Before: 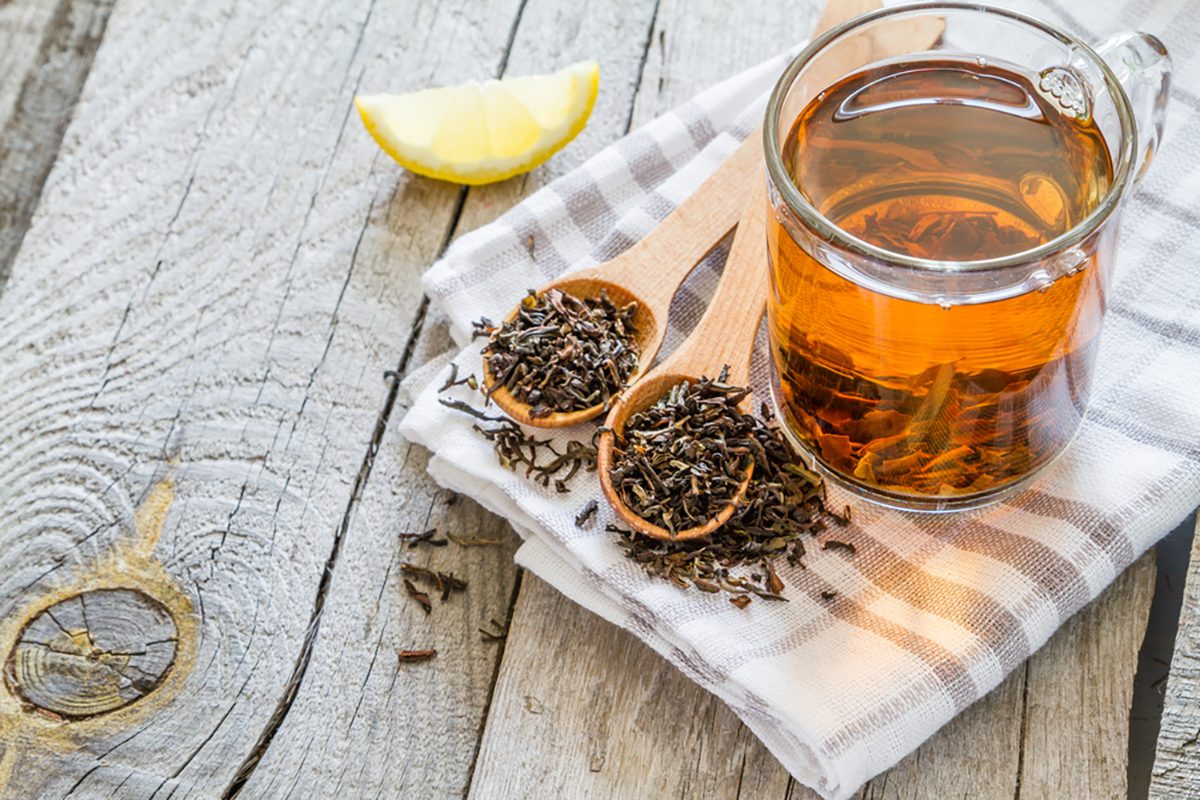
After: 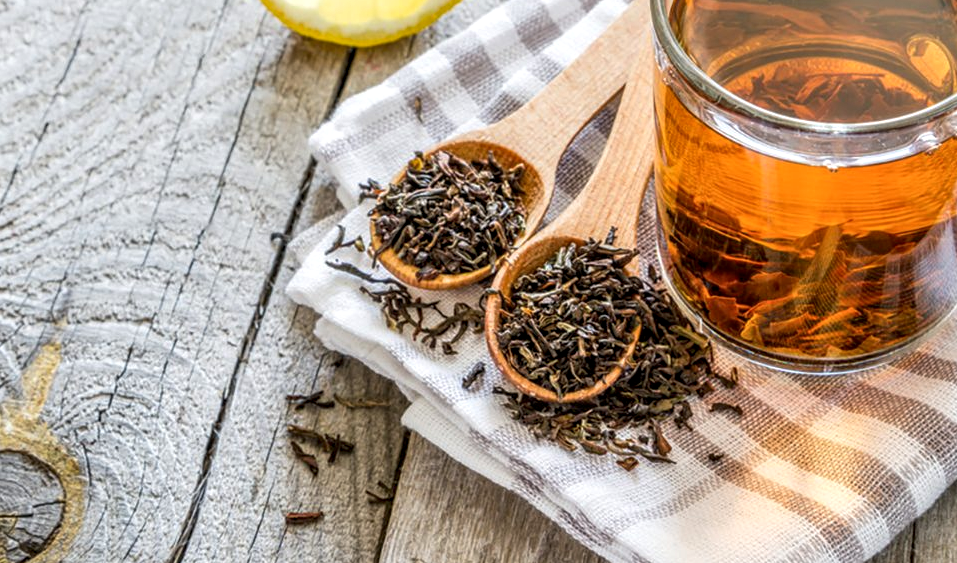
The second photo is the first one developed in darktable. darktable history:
base curve: curves: ch0 [(0, 0) (0.303, 0.277) (1, 1)], preserve colors none
crop: left 9.438%, top 17.312%, right 10.808%, bottom 12.299%
local contrast: highlights 63%, detail 143%, midtone range 0.431
